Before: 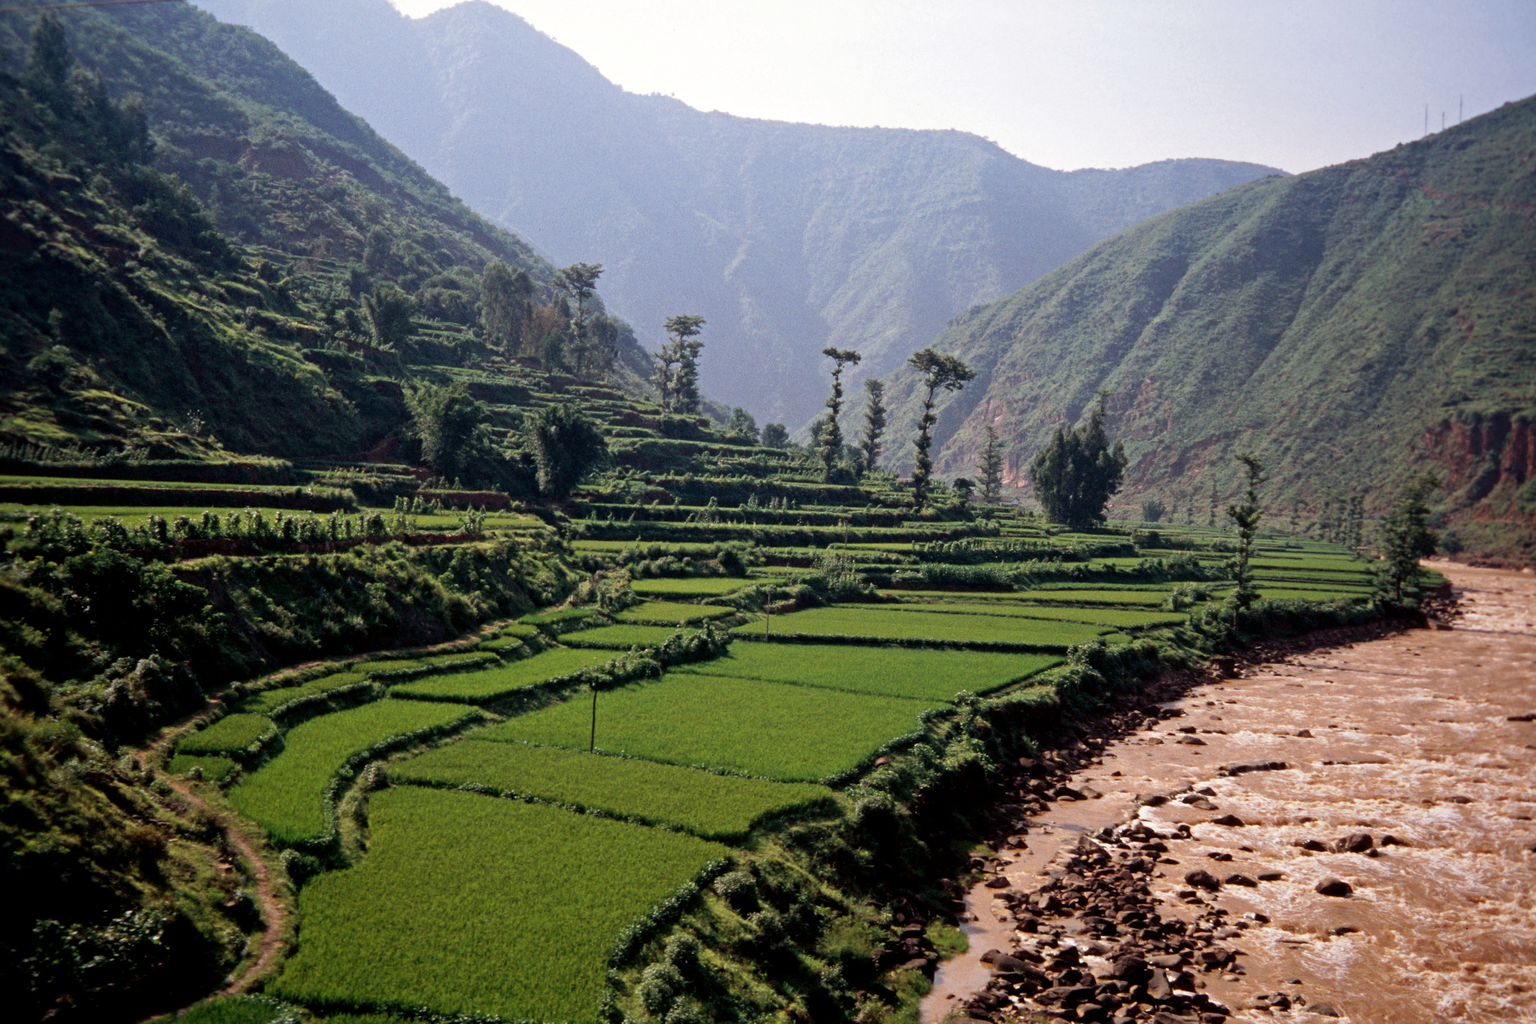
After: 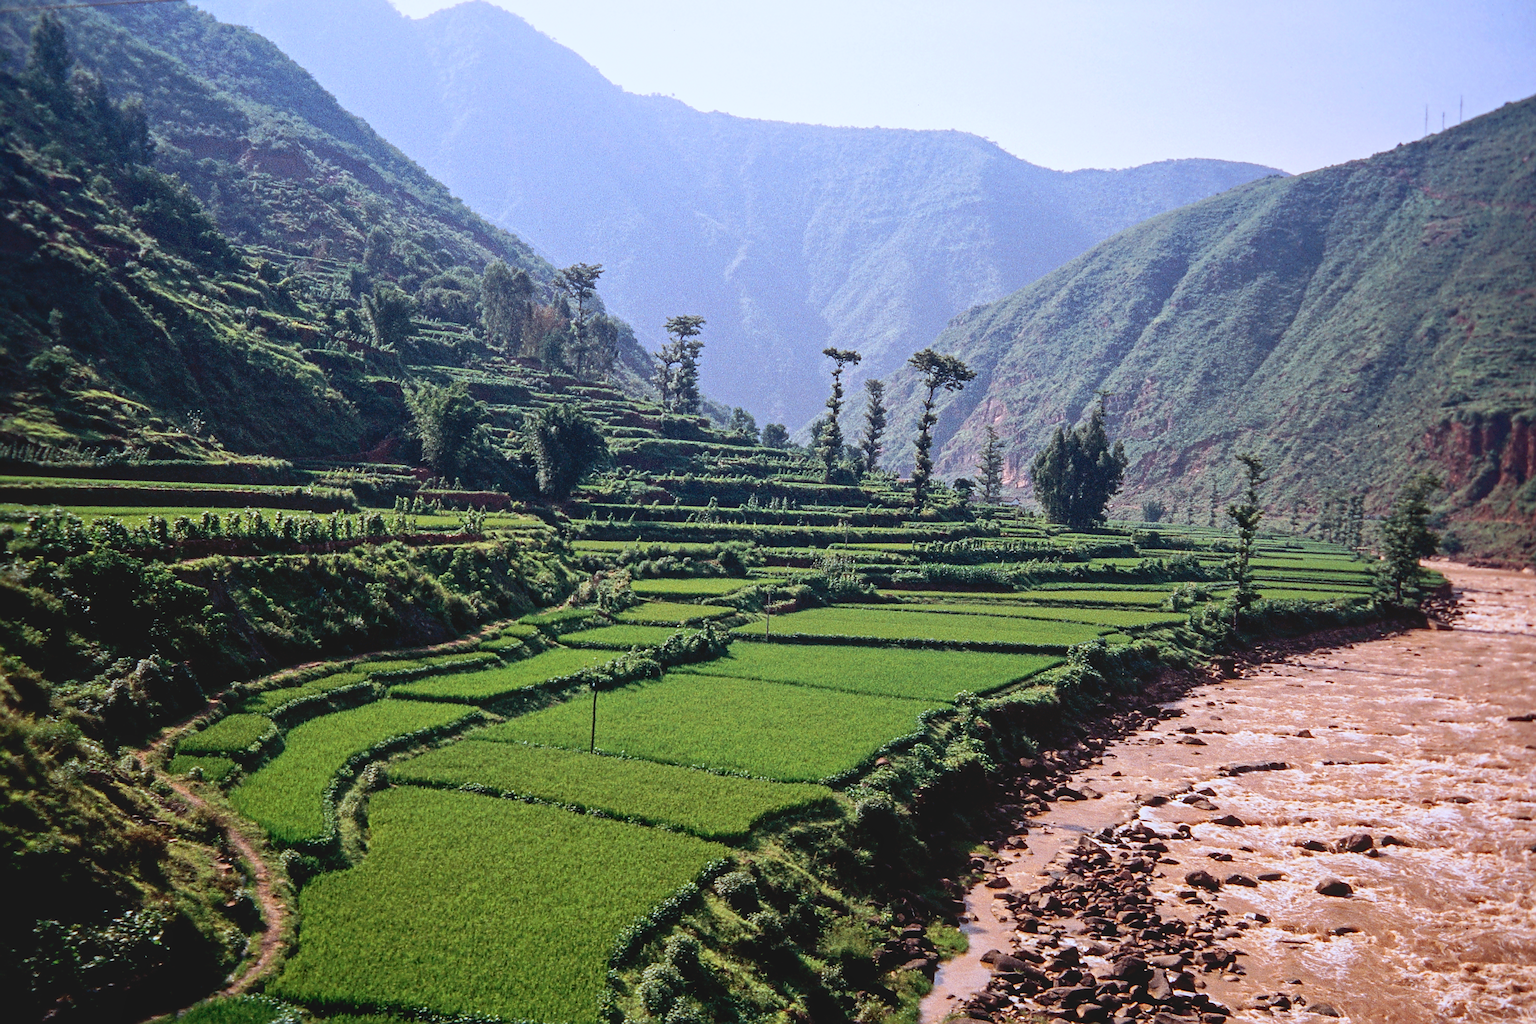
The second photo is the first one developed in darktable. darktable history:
sharpen: radius 1.38, amount 1.24, threshold 0.824
exposure: compensate highlight preservation false
contrast brightness saturation: contrast -0.199, saturation 0.188
local contrast: on, module defaults
color calibration: illuminant as shot in camera, x 0.366, y 0.378, temperature 4430.15 K
tone curve: curves: ch0 [(0, 0) (0.003, 0.01) (0.011, 0.015) (0.025, 0.023) (0.044, 0.038) (0.069, 0.058) (0.1, 0.093) (0.136, 0.134) (0.177, 0.176) (0.224, 0.221) (0.277, 0.282) (0.335, 0.36) (0.399, 0.438) (0.468, 0.54) (0.543, 0.632) (0.623, 0.724) (0.709, 0.814) (0.801, 0.885) (0.898, 0.947) (1, 1)], color space Lab, independent channels, preserve colors none
